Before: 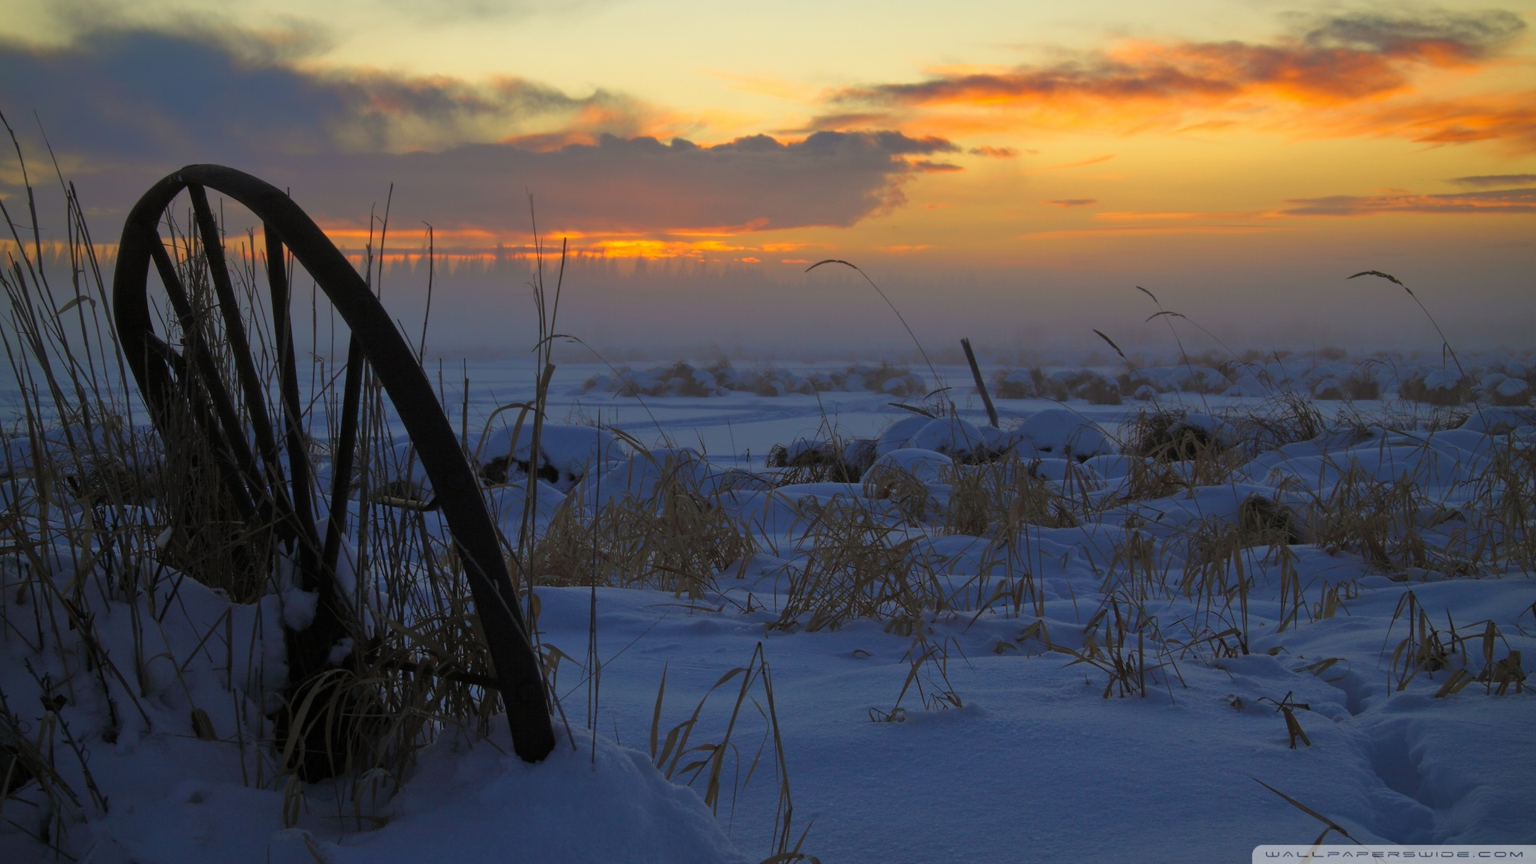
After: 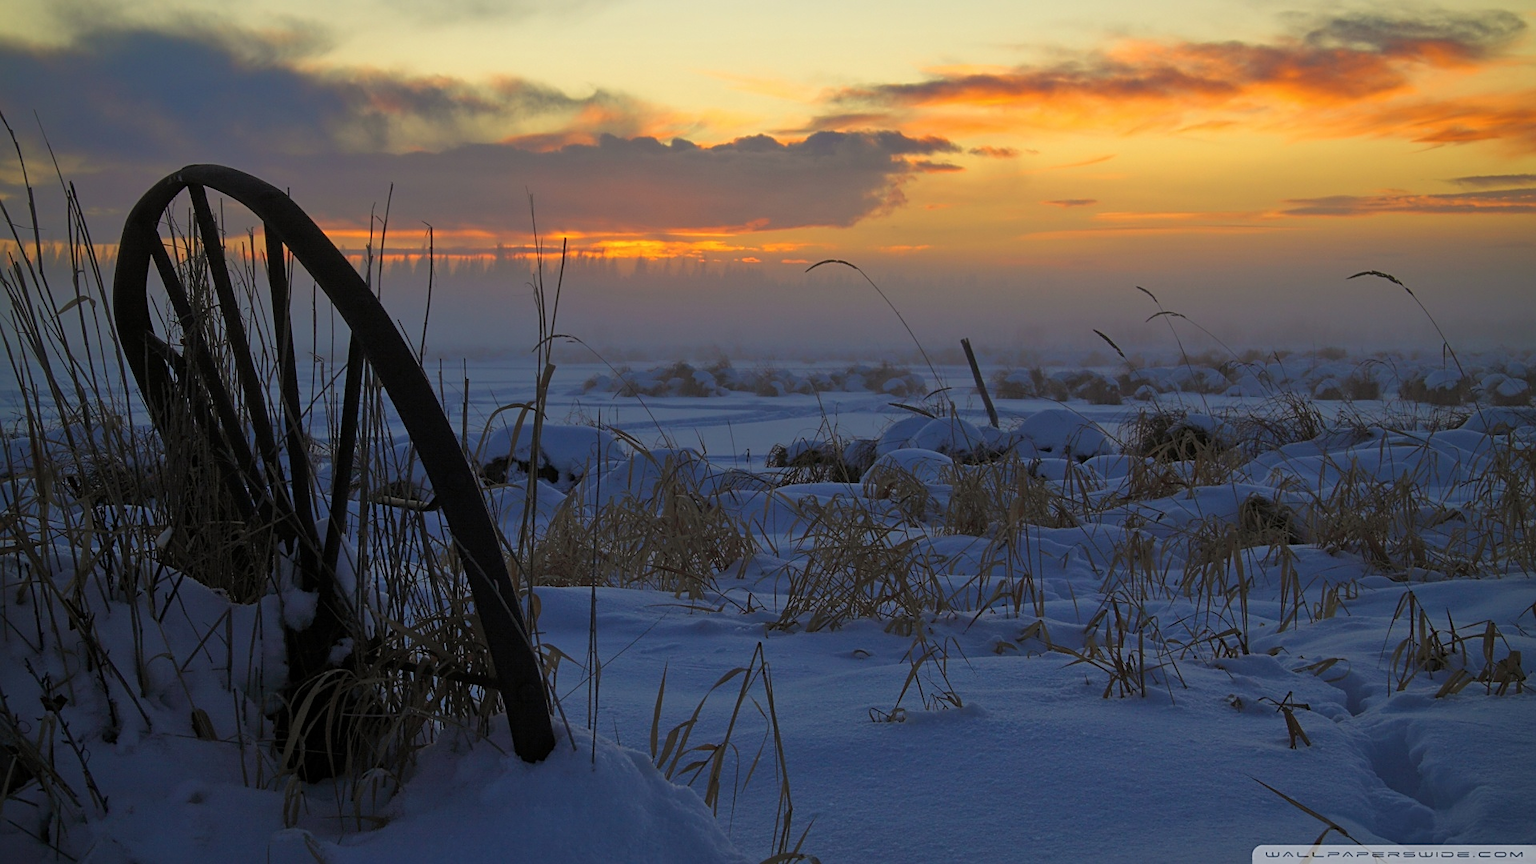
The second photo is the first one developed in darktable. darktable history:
local contrast: mode bilateral grid, contrast 10, coarseness 25, detail 115%, midtone range 0.2
sharpen: on, module defaults
color balance rgb: on, module defaults
